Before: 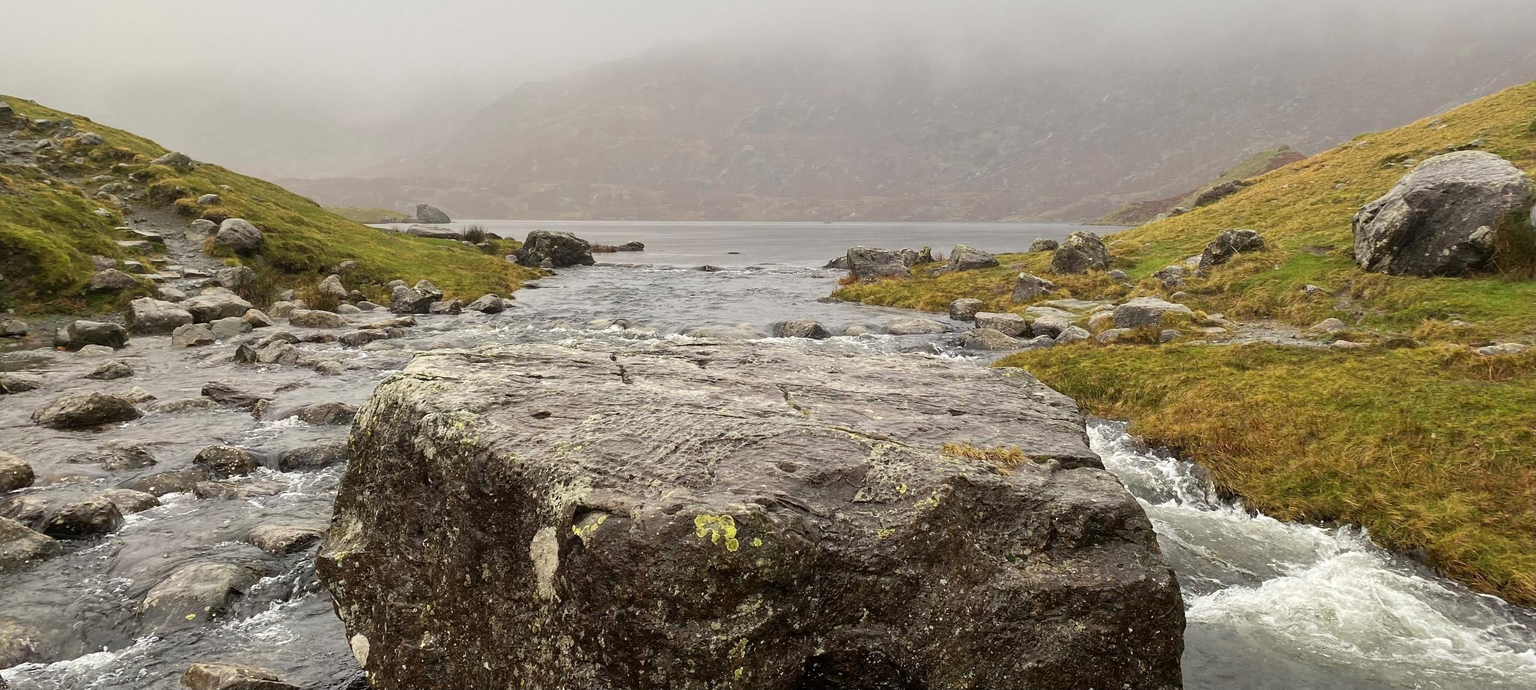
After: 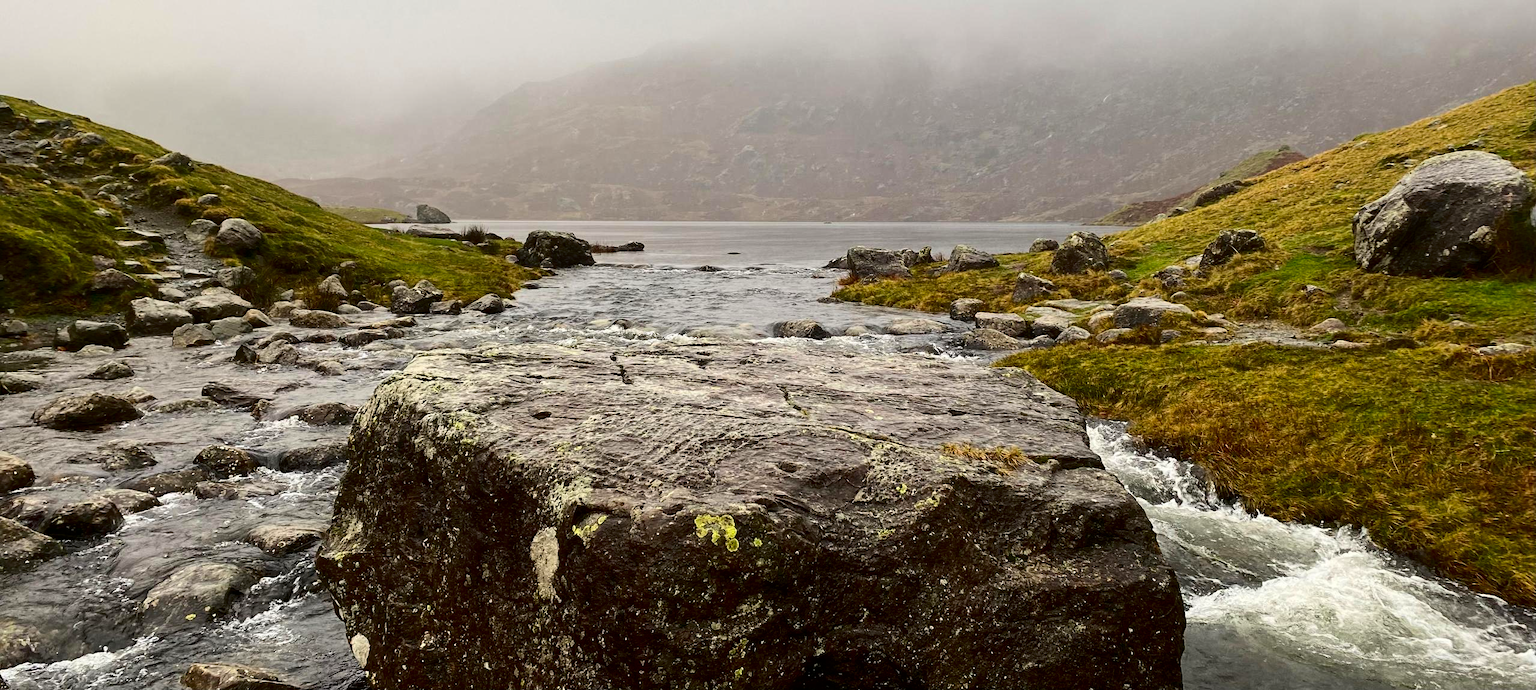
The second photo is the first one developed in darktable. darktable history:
contrast brightness saturation: contrast 0.223, brightness -0.192, saturation 0.242
